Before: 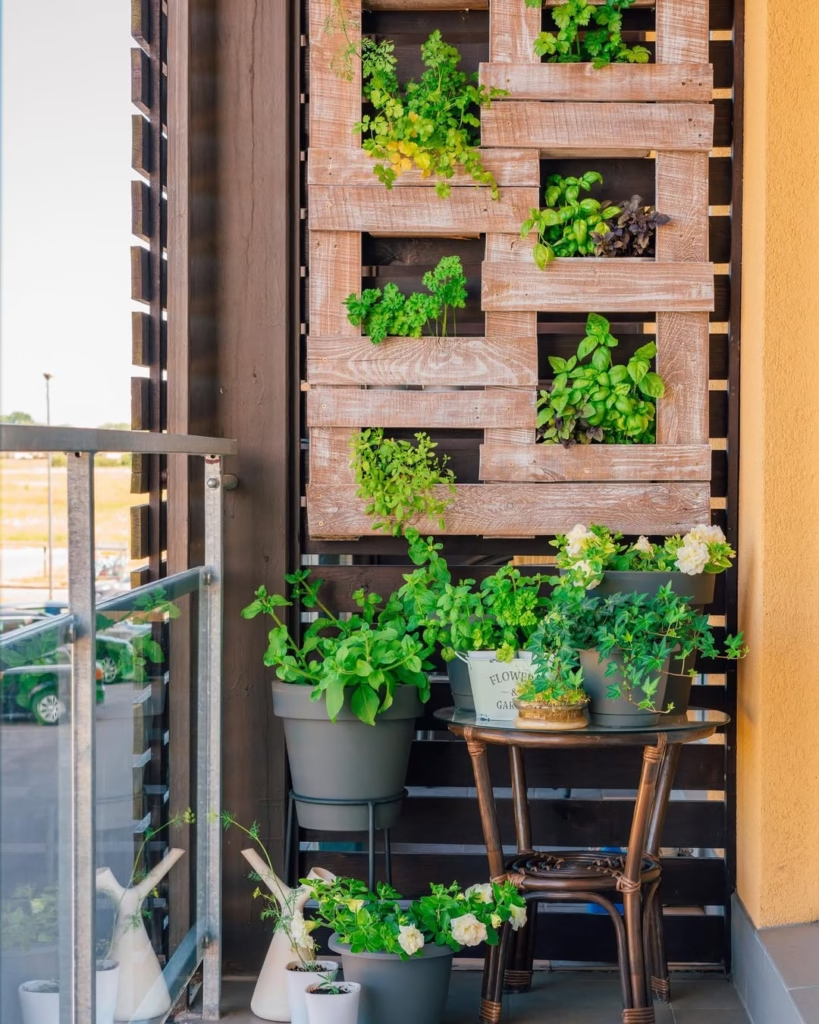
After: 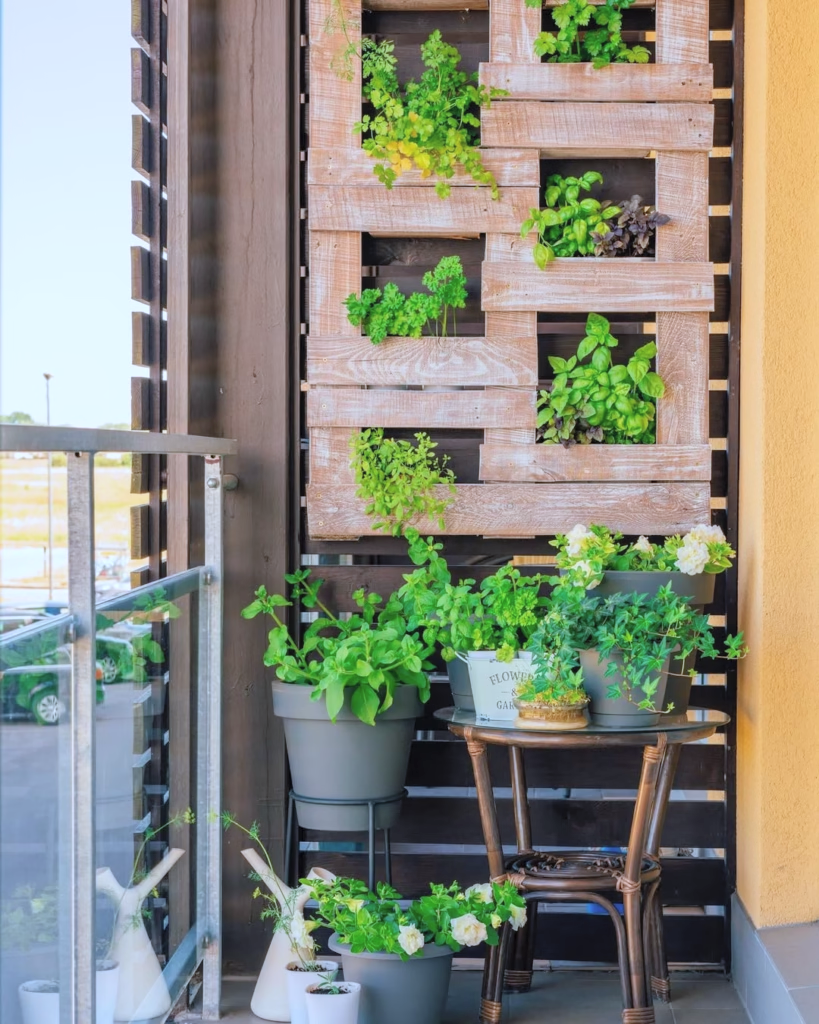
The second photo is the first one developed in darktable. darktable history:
contrast brightness saturation: brightness 0.15
white balance: red 0.924, blue 1.095
